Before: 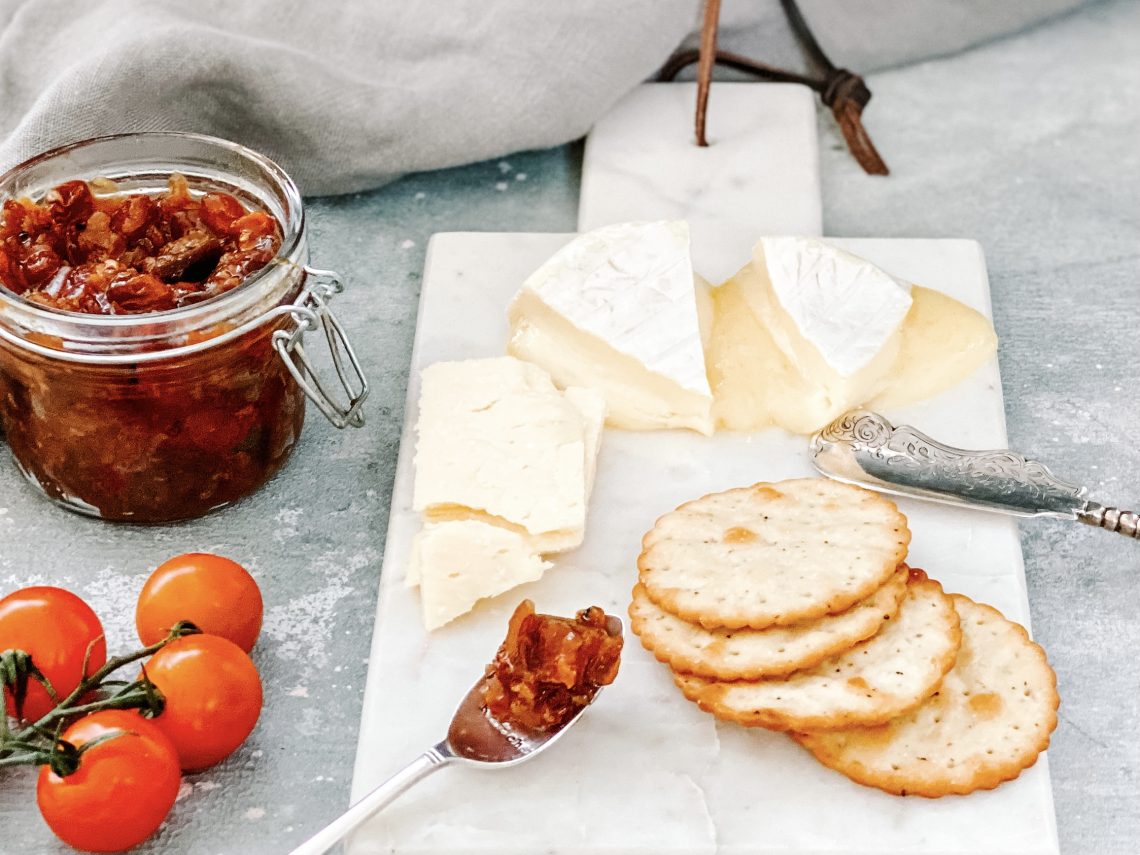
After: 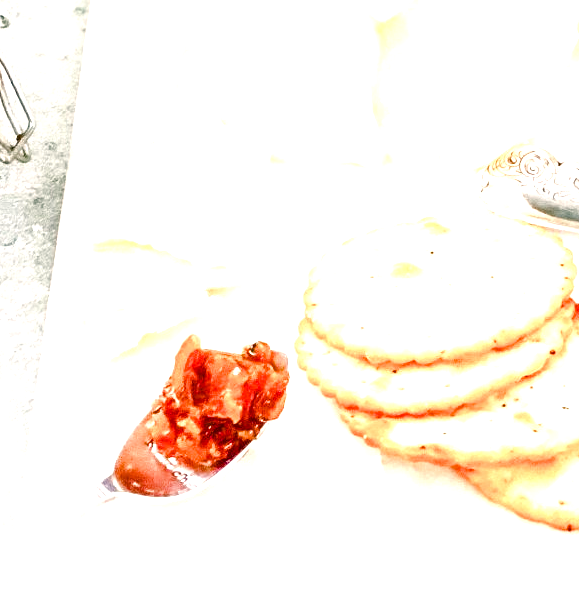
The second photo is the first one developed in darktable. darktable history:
crop and rotate: left 29.336%, top 31.048%, right 19.844%
color balance rgb: highlights gain › chroma 3.011%, highlights gain › hue 60.16°, perceptual saturation grading › global saturation 0.892%, perceptual saturation grading › highlights -29.1%, perceptual saturation grading › mid-tones 29.163%, perceptual saturation grading › shadows 59.012%, perceptual brilliance grading › mid-tones 9.286%, perceptual brilliance grading › shadows 15.438%, global vibrance 9.464%
exposure: black level correction 0, exposure 1.351 EV, compensate highlight preservation false
